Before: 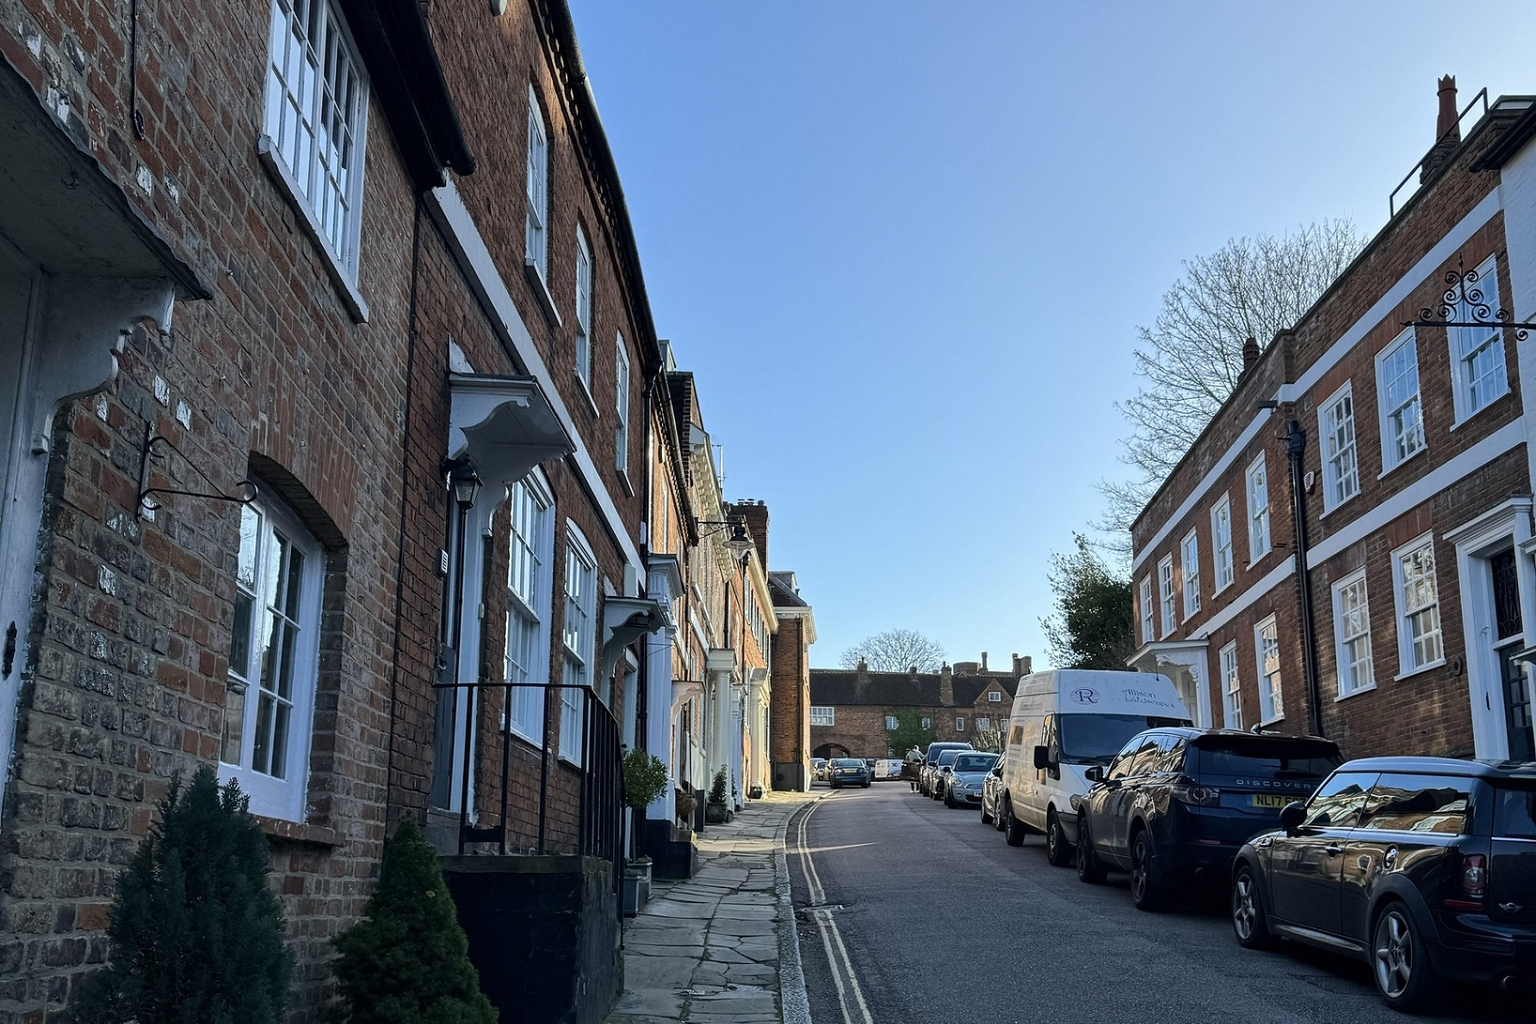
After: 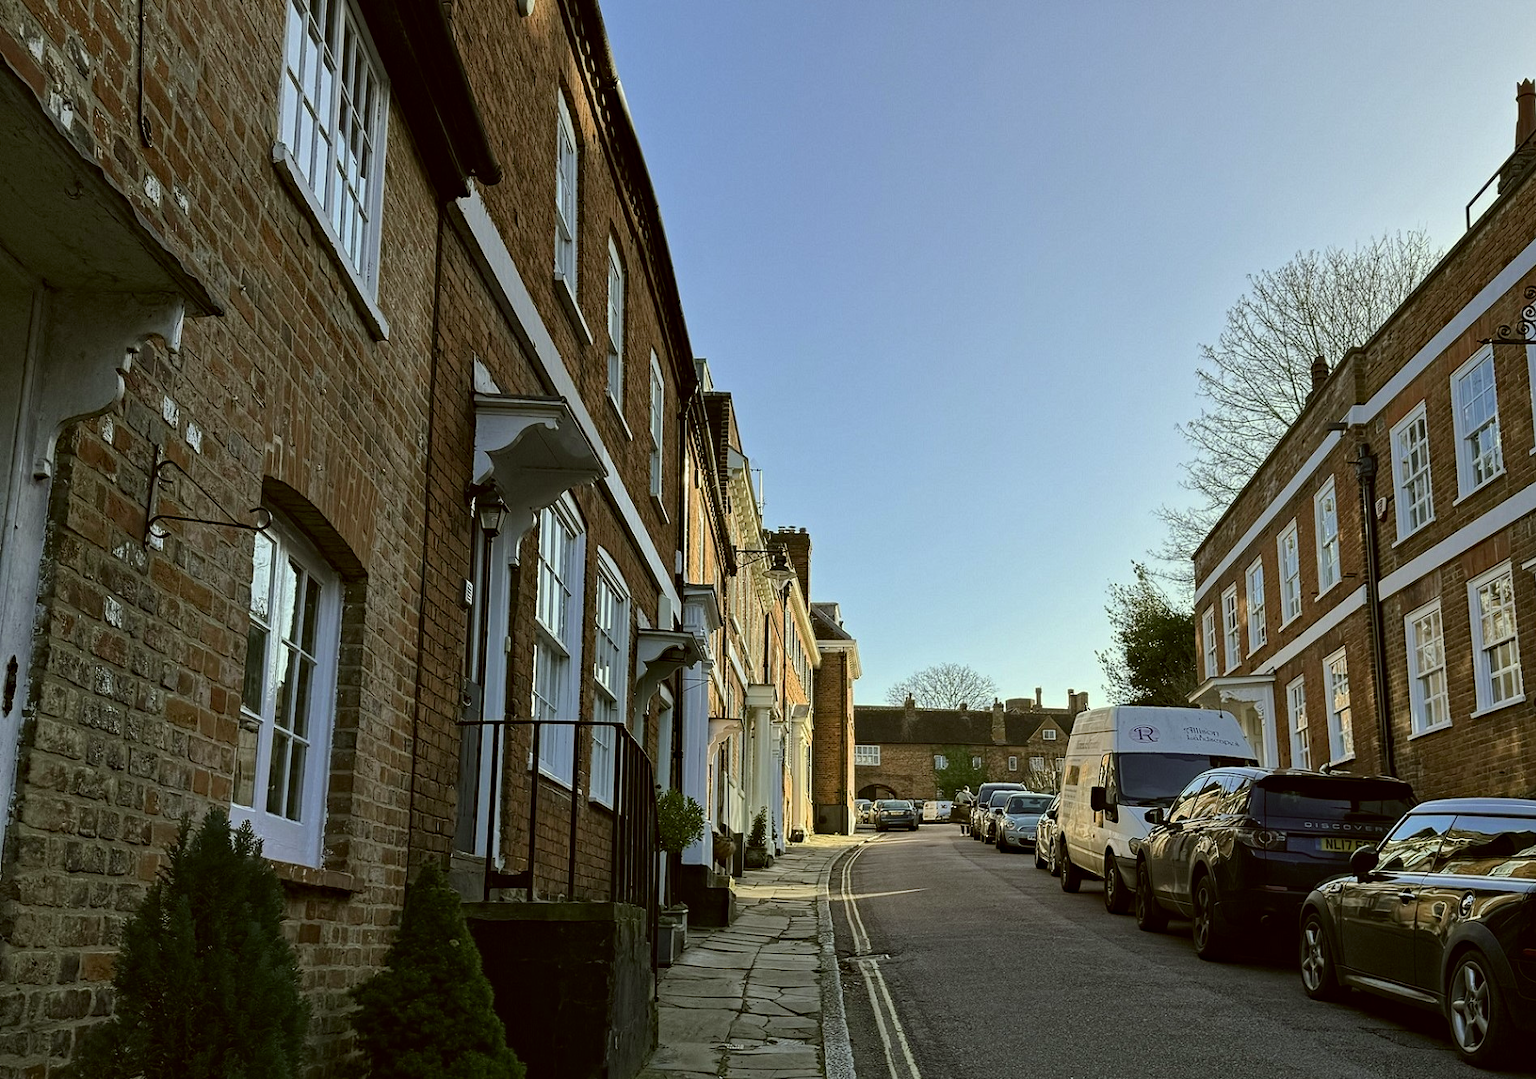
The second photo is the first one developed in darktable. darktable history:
haze removal: compatibility mode true, adaptive false
color correction: highlights a* -1.43, highlights b* 10.12, shadows a* 0.395, shadows b* 19.35
crop and rotate: right 5.167%
